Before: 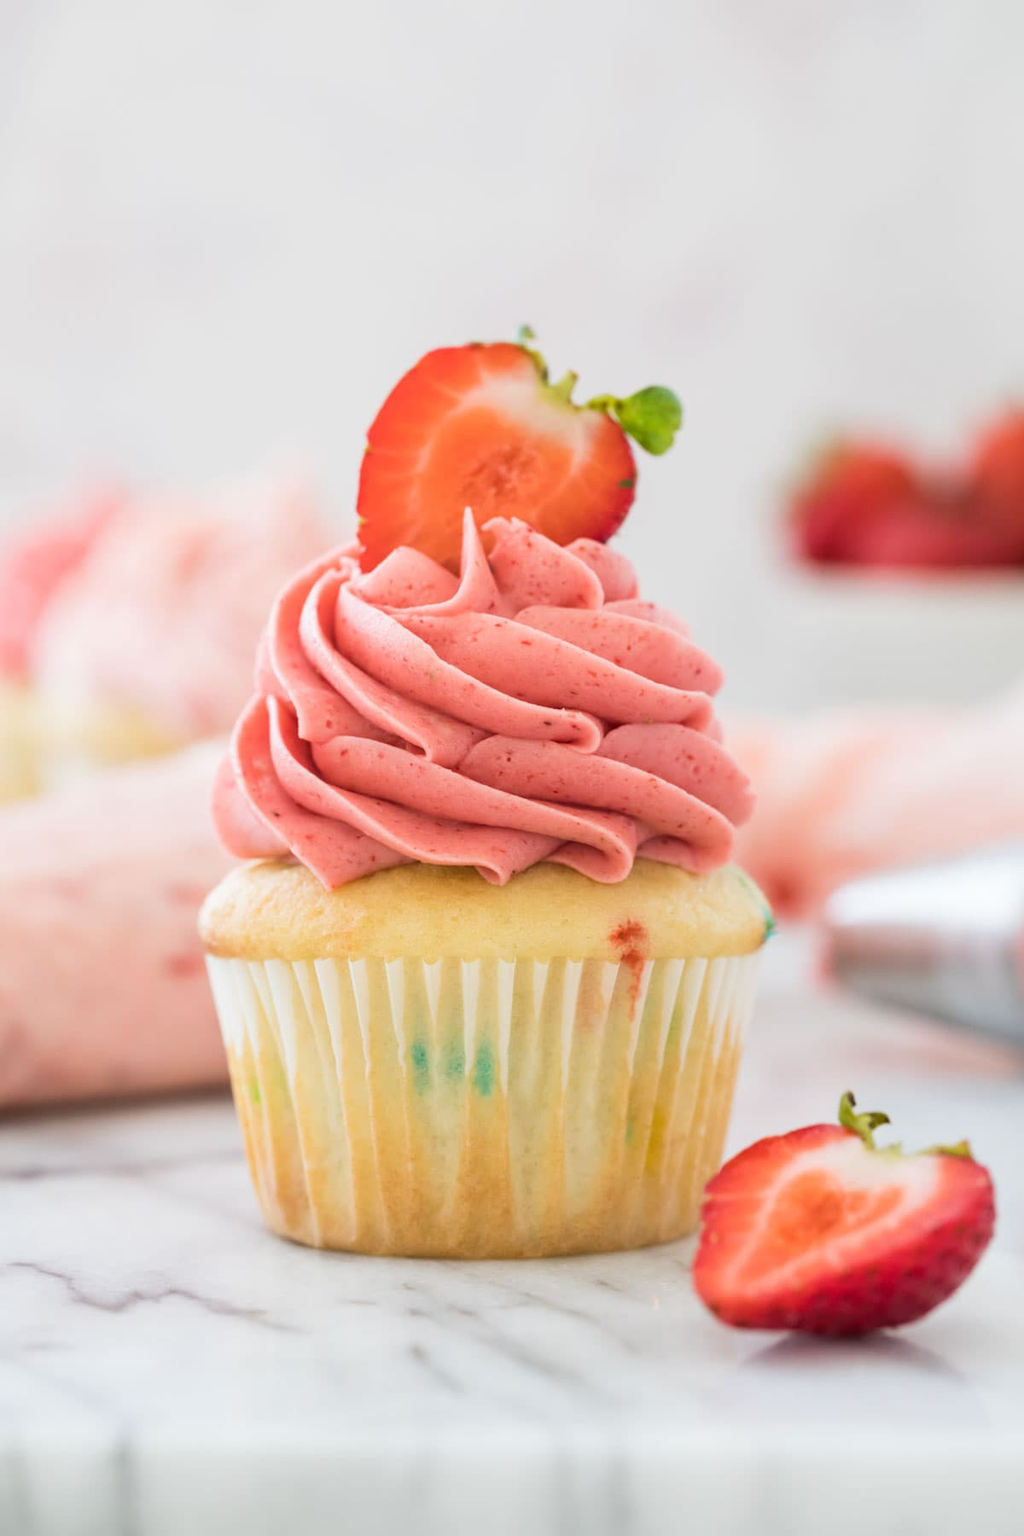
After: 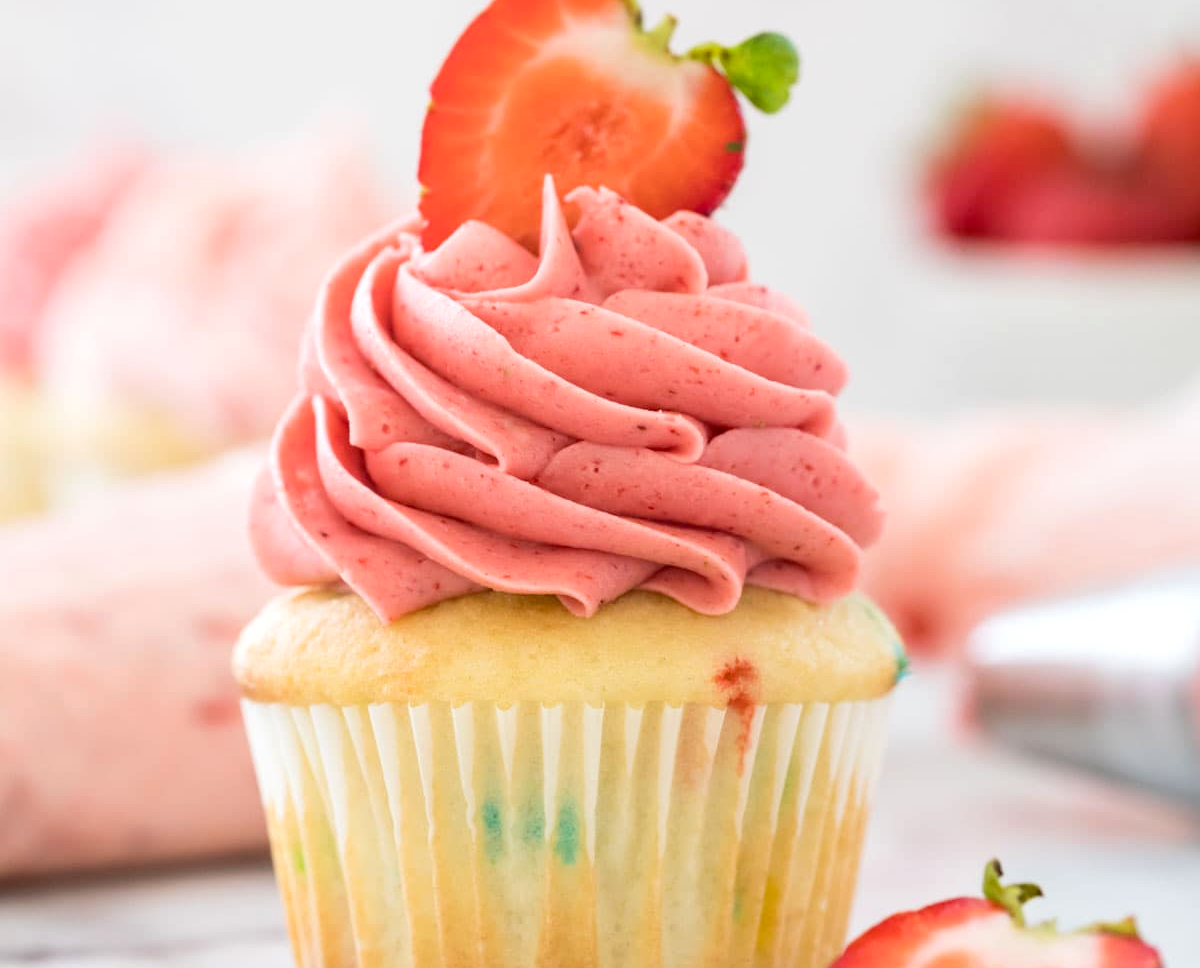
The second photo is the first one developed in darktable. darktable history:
crop and rotate: top 23.339%, bottom 22.865%
exposure: black level correction 0.007, exposure 0.158 EV, compensate highlight preservation false
